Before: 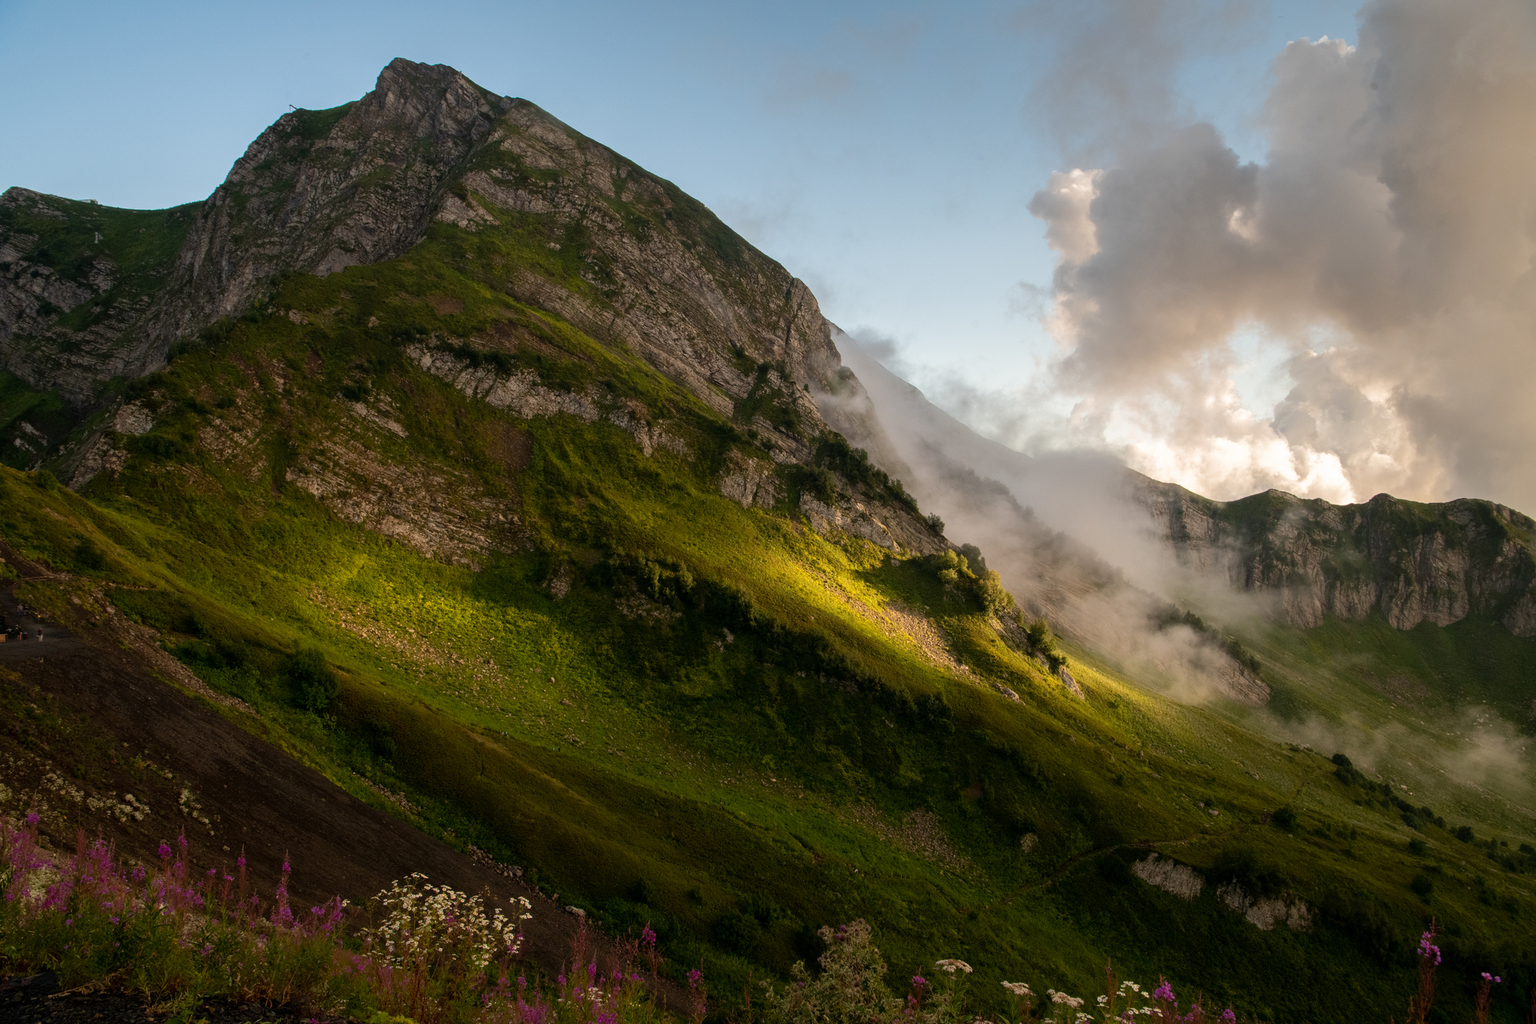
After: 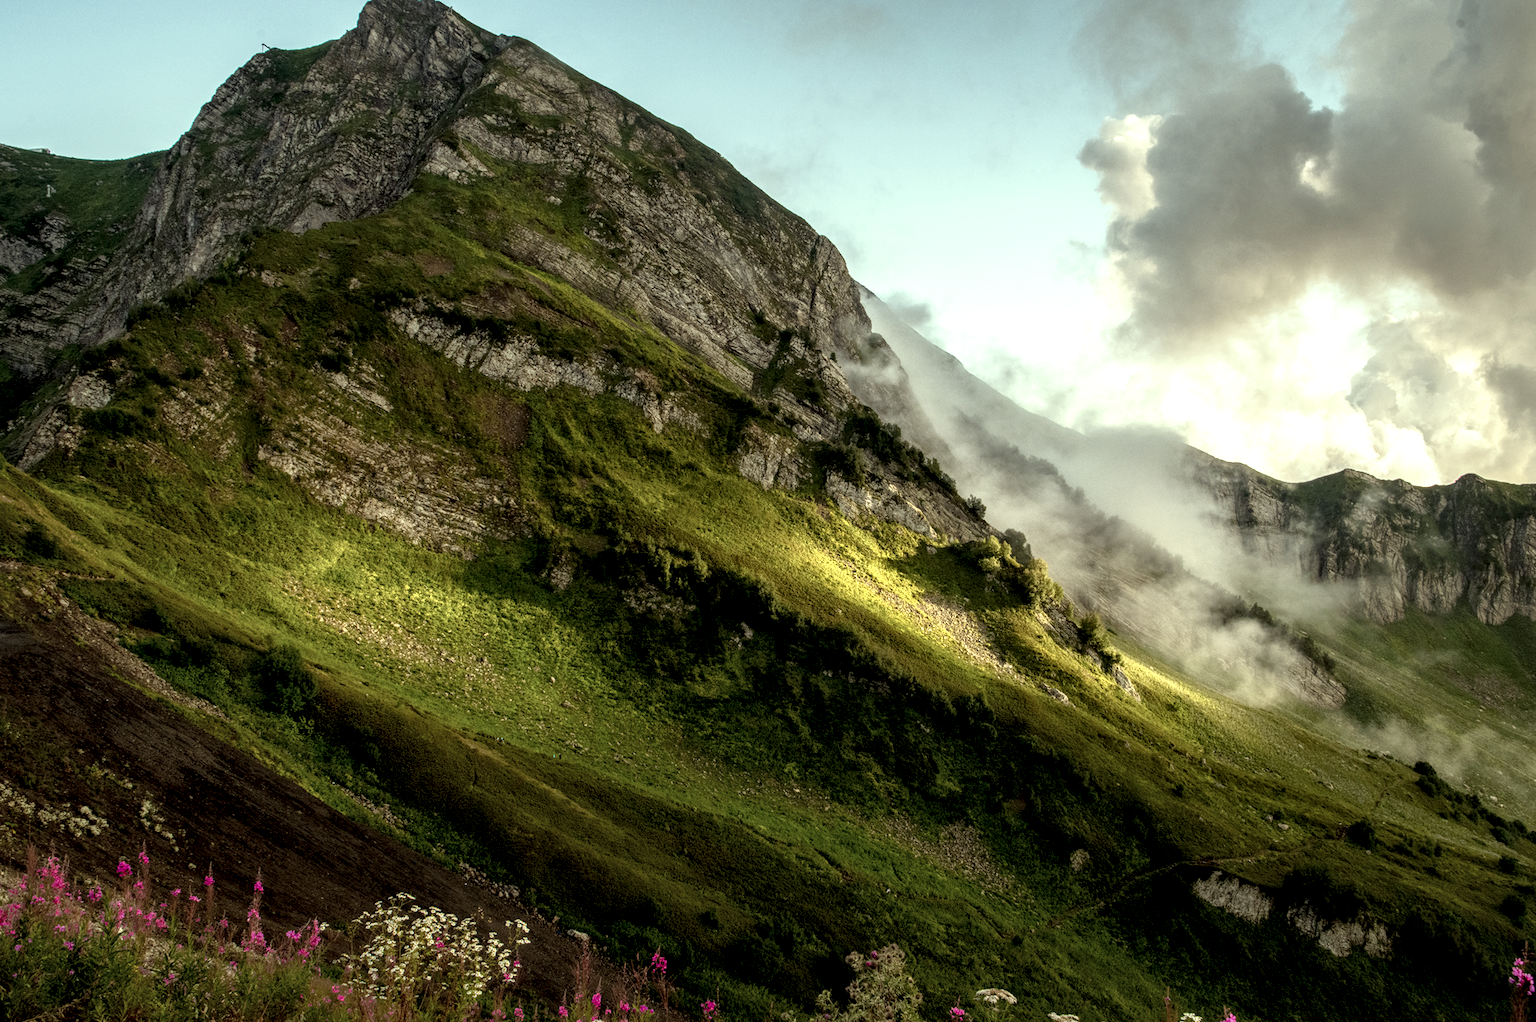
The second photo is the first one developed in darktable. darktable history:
crop: left 3.46%, top 6.414%, right 6.053%, bottom 3.314%
local contrast: highlights 60%, shadows 64%, detail 160%
tone curve: curves: ch0 [(0, 0) (0.003, 0.022) (0.011, 0.025) (0.025, 0.032) (0.044, 0.055) (0.069, 0.089) (0.1, 0.133) (0.136, 0.18) (0.177, 0.231) (0.224, 0.291) (0.277, 0.35) (0.335, 0.42) (0.399, 0.496) (0.468, 0.561) (0.543, 0.632) (0.623, 0.706) (0.709, 0.783) (0.801, 0.865) (0.898, 0.947) (1, 1)], preserve colors none
base curve: curves: ch0 [(0, 0) (0.257, 0.25) (0.482, 0.586) (0.757, 0.871) (1, 1)]
color zones: curves: ch0 [(0, 0.6) (0.129, 0.508) (0.193, 0.483) (0.429, 0.5) (0.571, 0.5) (0.714, 0.5) (0.857, 0.5) (1, 0.6)]; ch1 [(0, 0.481) (0.112, 0.245) (0.213, 0.223) (0.429, 0.233) (0.571, 0.231) (0.683, 0.242) (0.857, 0.296) (1, 0.481)]
color correction: highlights a* -11.14, highlights b* 9.94, saturation 1.71
